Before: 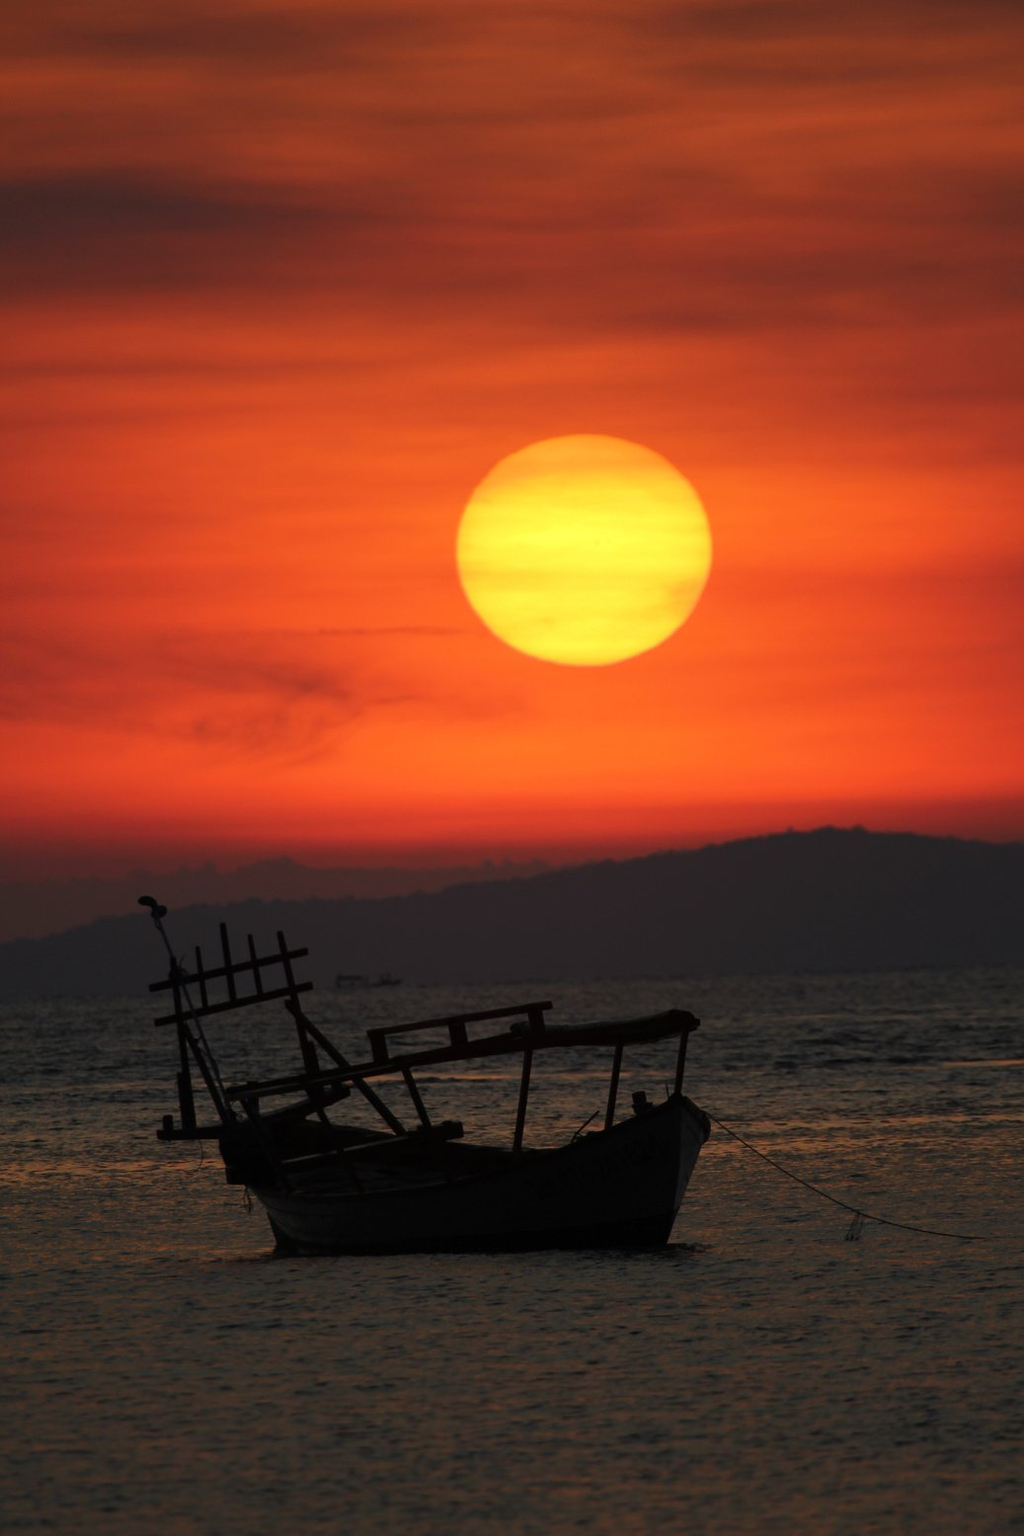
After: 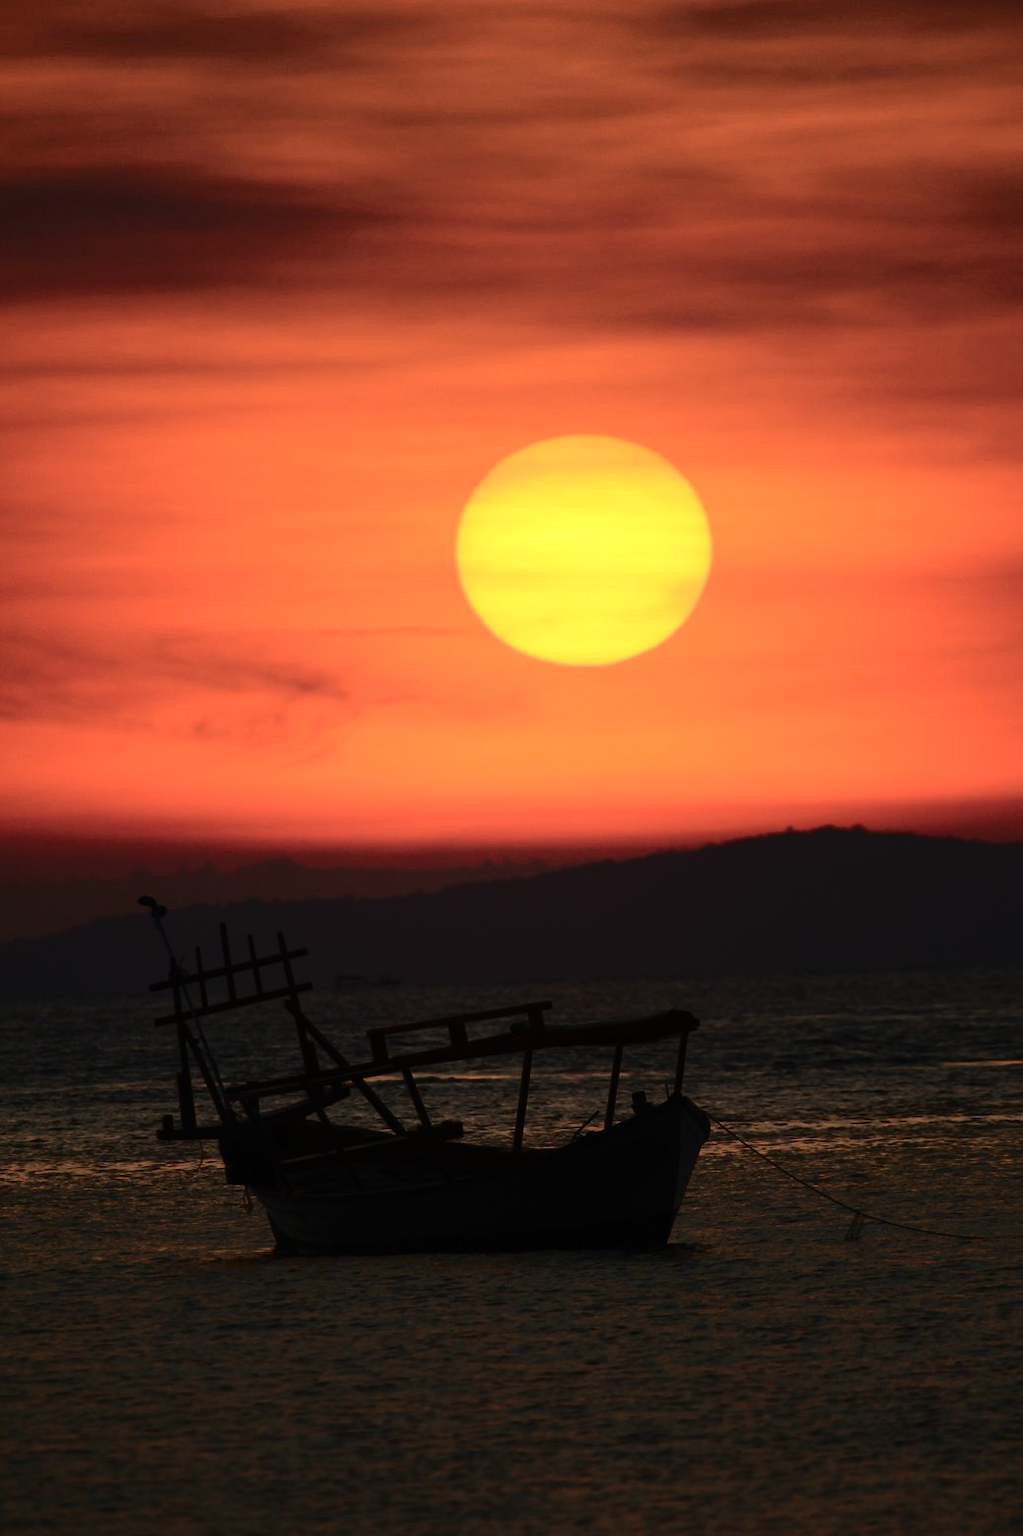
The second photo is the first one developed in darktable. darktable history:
tone curve: curves: ch0 [(0, 0) (0.003, 0.003) (0.011, 0.009) (0.025, 0.018) (0.044, 0.027) (0.069, 0.034) (0.1, 0.043) (0.136, 0.056) (0.177, 0.084) (0.224, 0.138) (0.277, 0.203) (0.335, 0.329) (0.399, 0.451) (0.468, 0.572) (0.543, 0.671) (0.623, 0.754) (0.709, 0.821) (0.801, 0.88) (0.898, 0.938) (1, 1)], color space Lab, independent channels, preserve colors none
